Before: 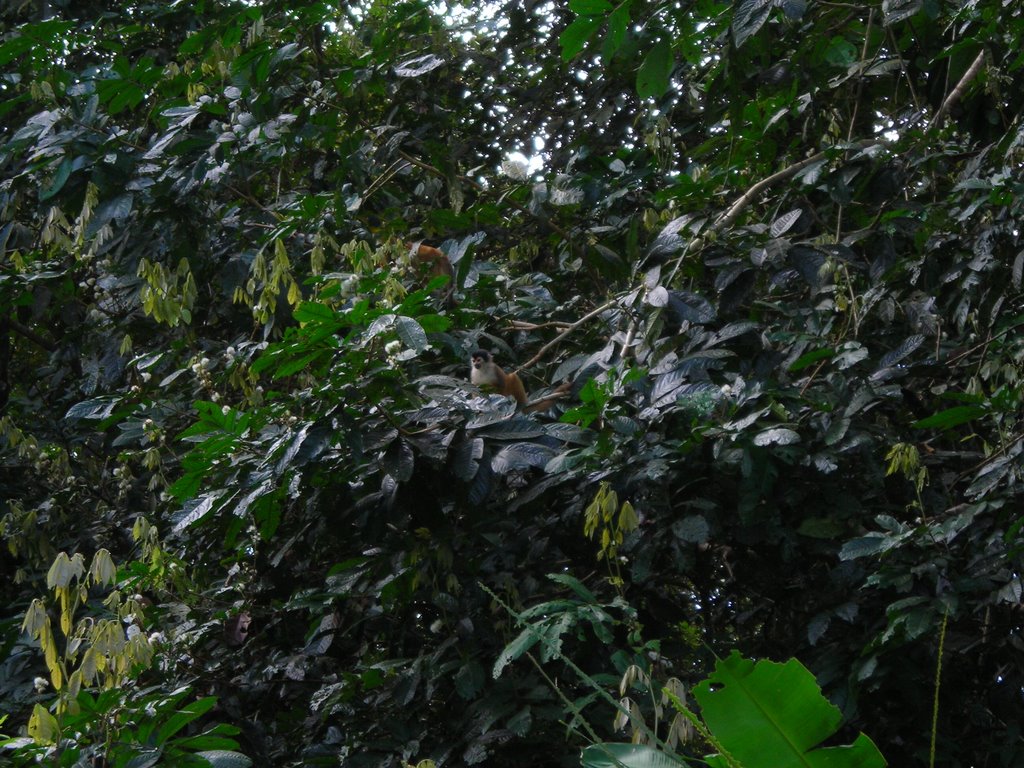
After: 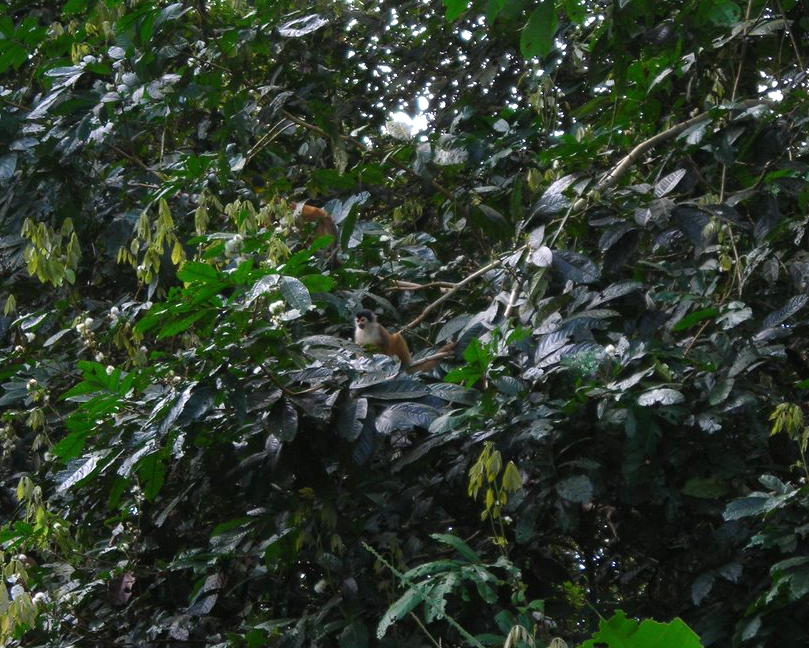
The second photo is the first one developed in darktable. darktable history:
crop: left 11.398%, top 5.321%, right 9.557%, bottom 10.231%
exposure: black level correction 0, exposure 0.498 EV, compensate highlight preservation false
